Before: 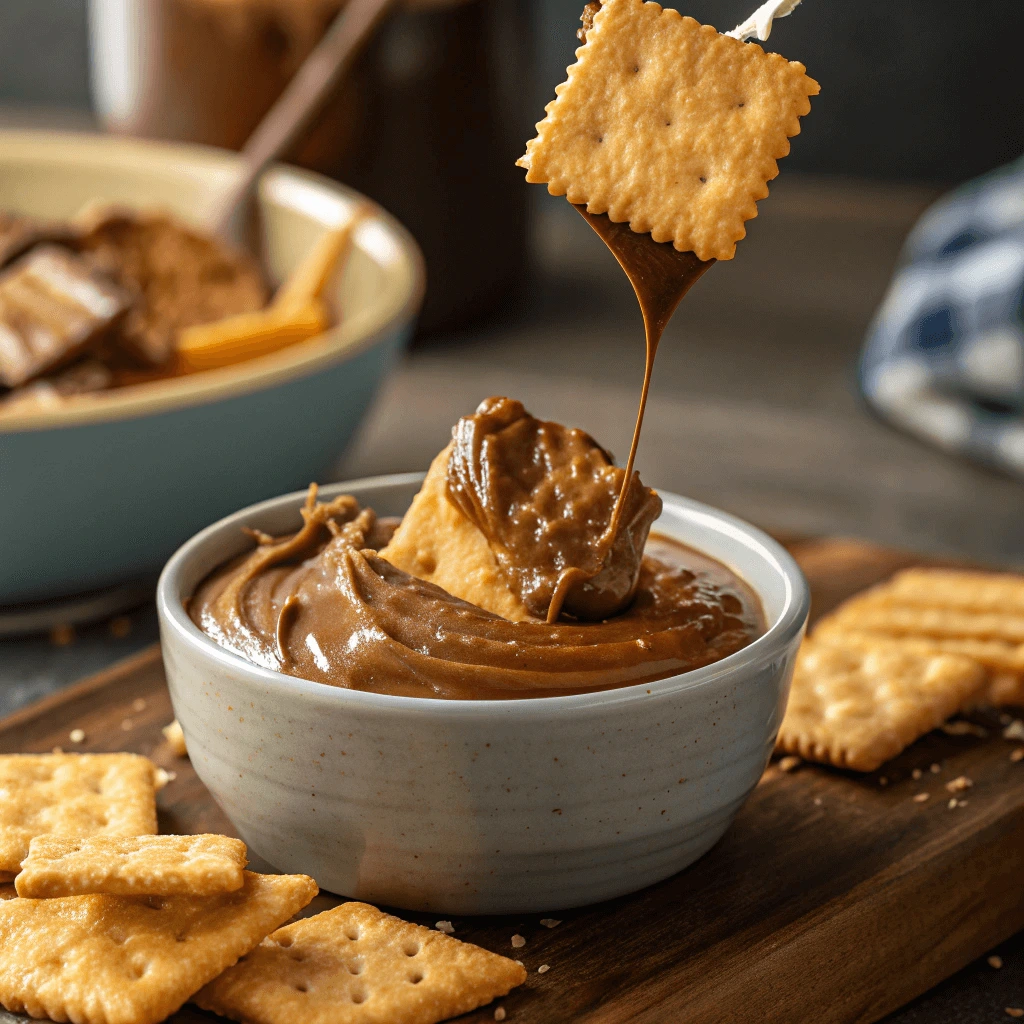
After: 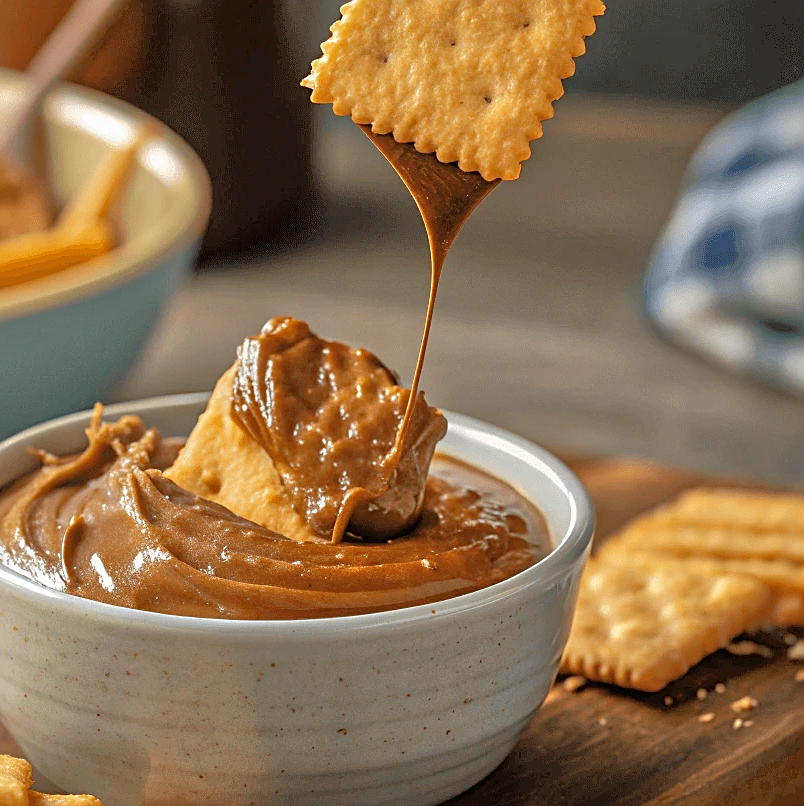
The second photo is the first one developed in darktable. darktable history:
shadows and highlights: on, module defaults
sharpen: on, module defaults
tone equalizer: -7 EV 0.163 EV, -6 EV 0.561 EV, -5 EV 1.16 EV, -4 EV 1.36 EV, -3 EV 1.17 EV, -2 EV 0.6 EV, -1 EV 0.157 EV
crop and rotate: left 21.084%, top 7.869%, right 0.386%, bottom 13.323%
